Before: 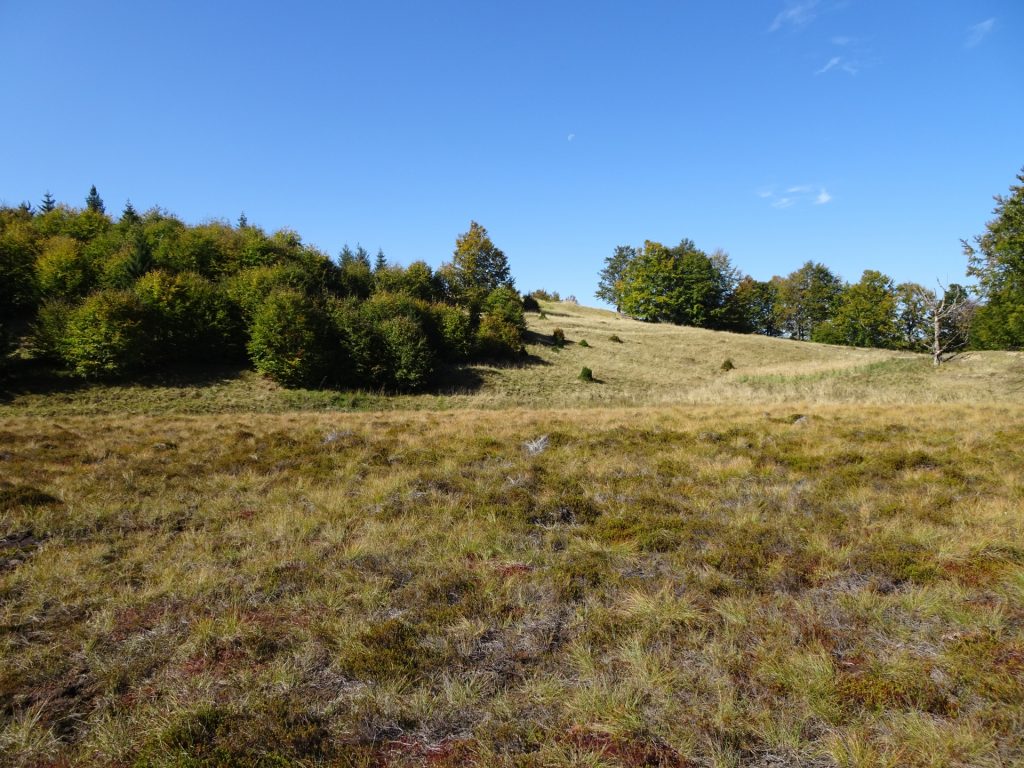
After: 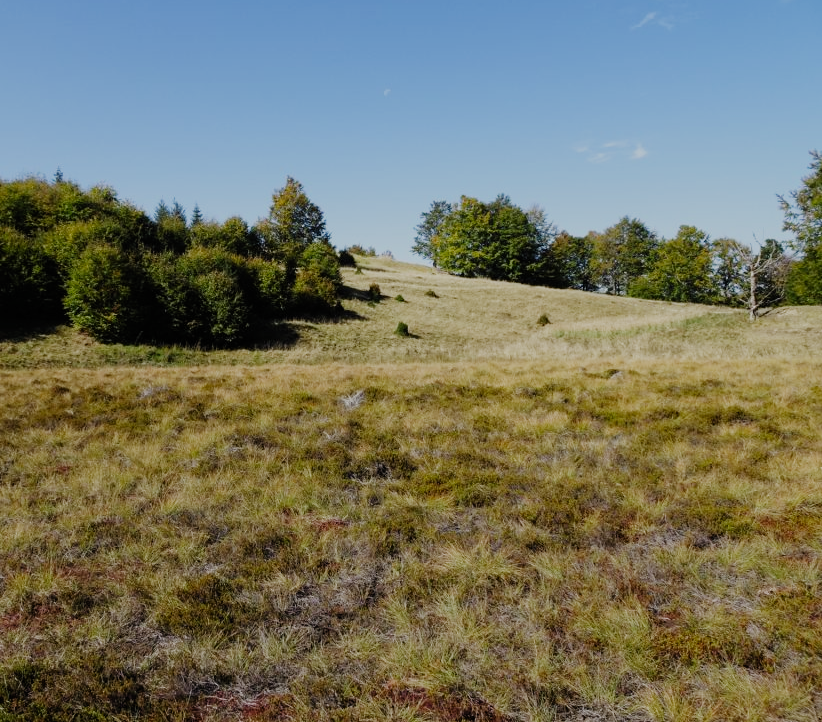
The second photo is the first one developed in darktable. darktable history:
color calibration: illuminant same as pipeline (D50), adaptation XYZ, x 0.346, y 0.359, temperature 5010.81 K
crop and rotate: left 18.035%, top 5.976%, right 1.669%
filmic rgb: black relative exposure -7.65 EV, white relative exposure 4.56 EV, threshold 5.99 EV, hardness 3.61, preserve chrominance no, color science v5 (2021), iterations of high-quality reconstruction 0, contrast in shadows safe, contrast in highlights safe, enable highlight reconstruction true
